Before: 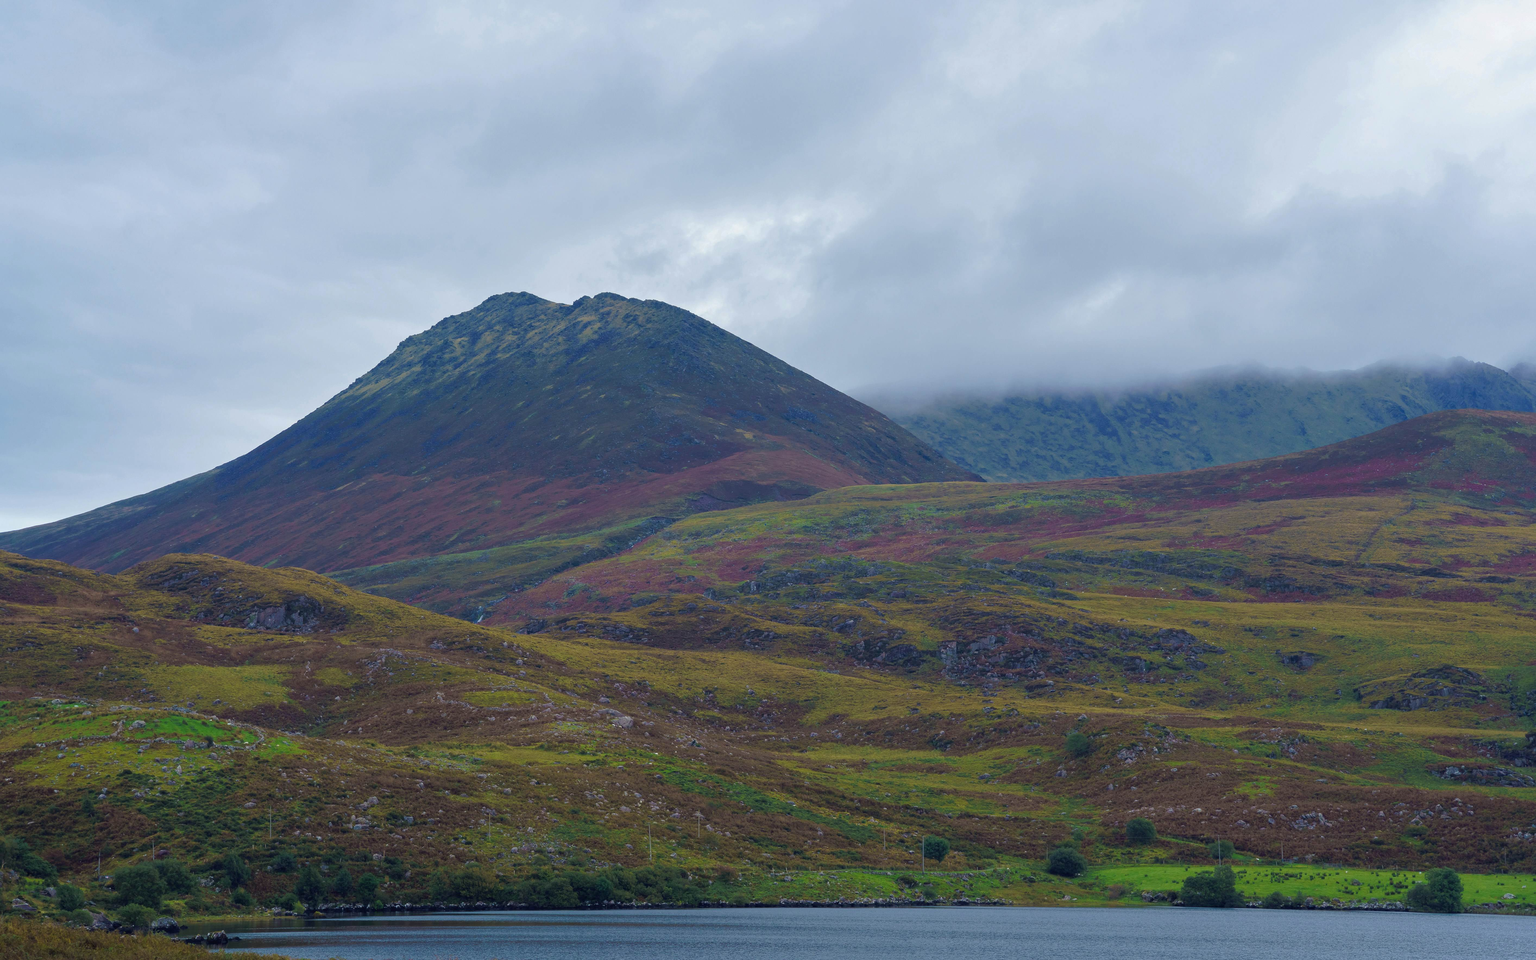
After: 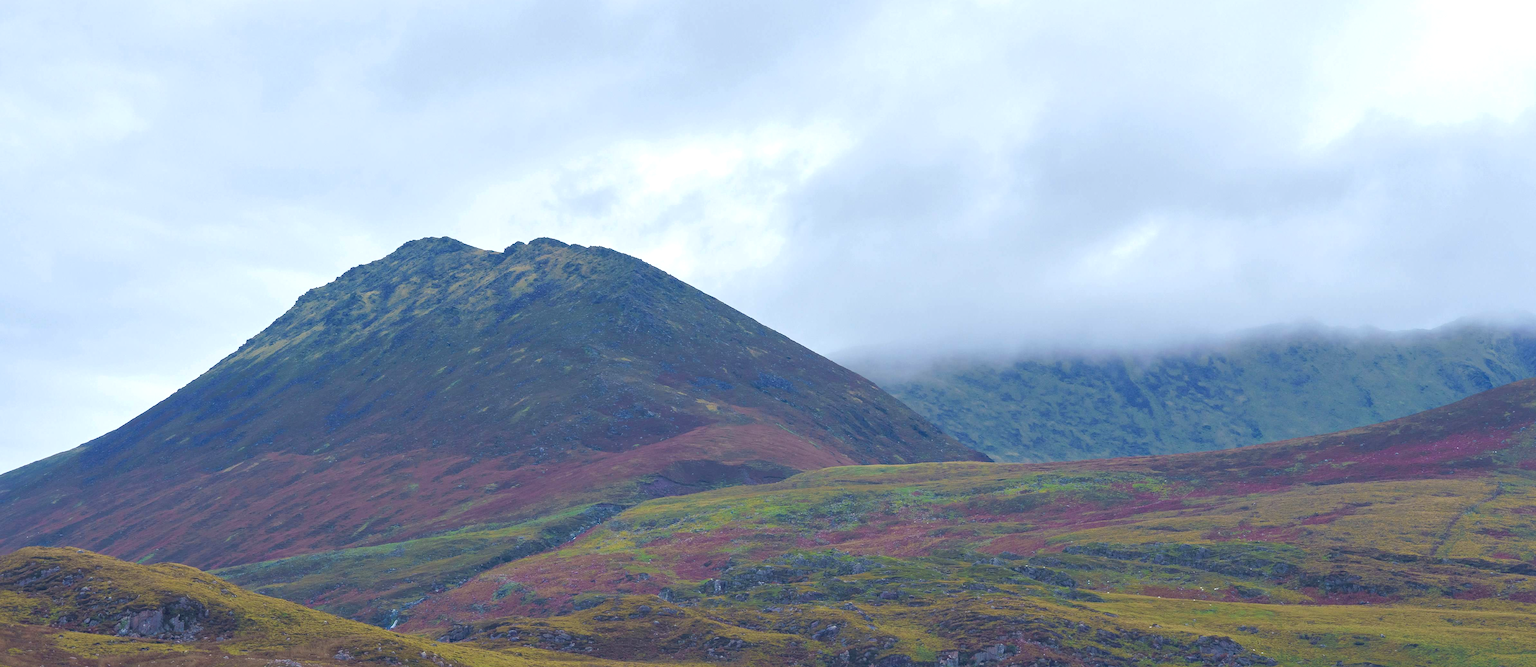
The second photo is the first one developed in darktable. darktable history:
shadows and highlights: shadows 42.82, highlights 7.36
exposure: black level correction 0, exposure 0.598 EV, compensate exposure bias true, compensate highlight preservation false
crop and rotate: left 9.652%, top 9.649%, right 5.946%, bottom 31.676%
